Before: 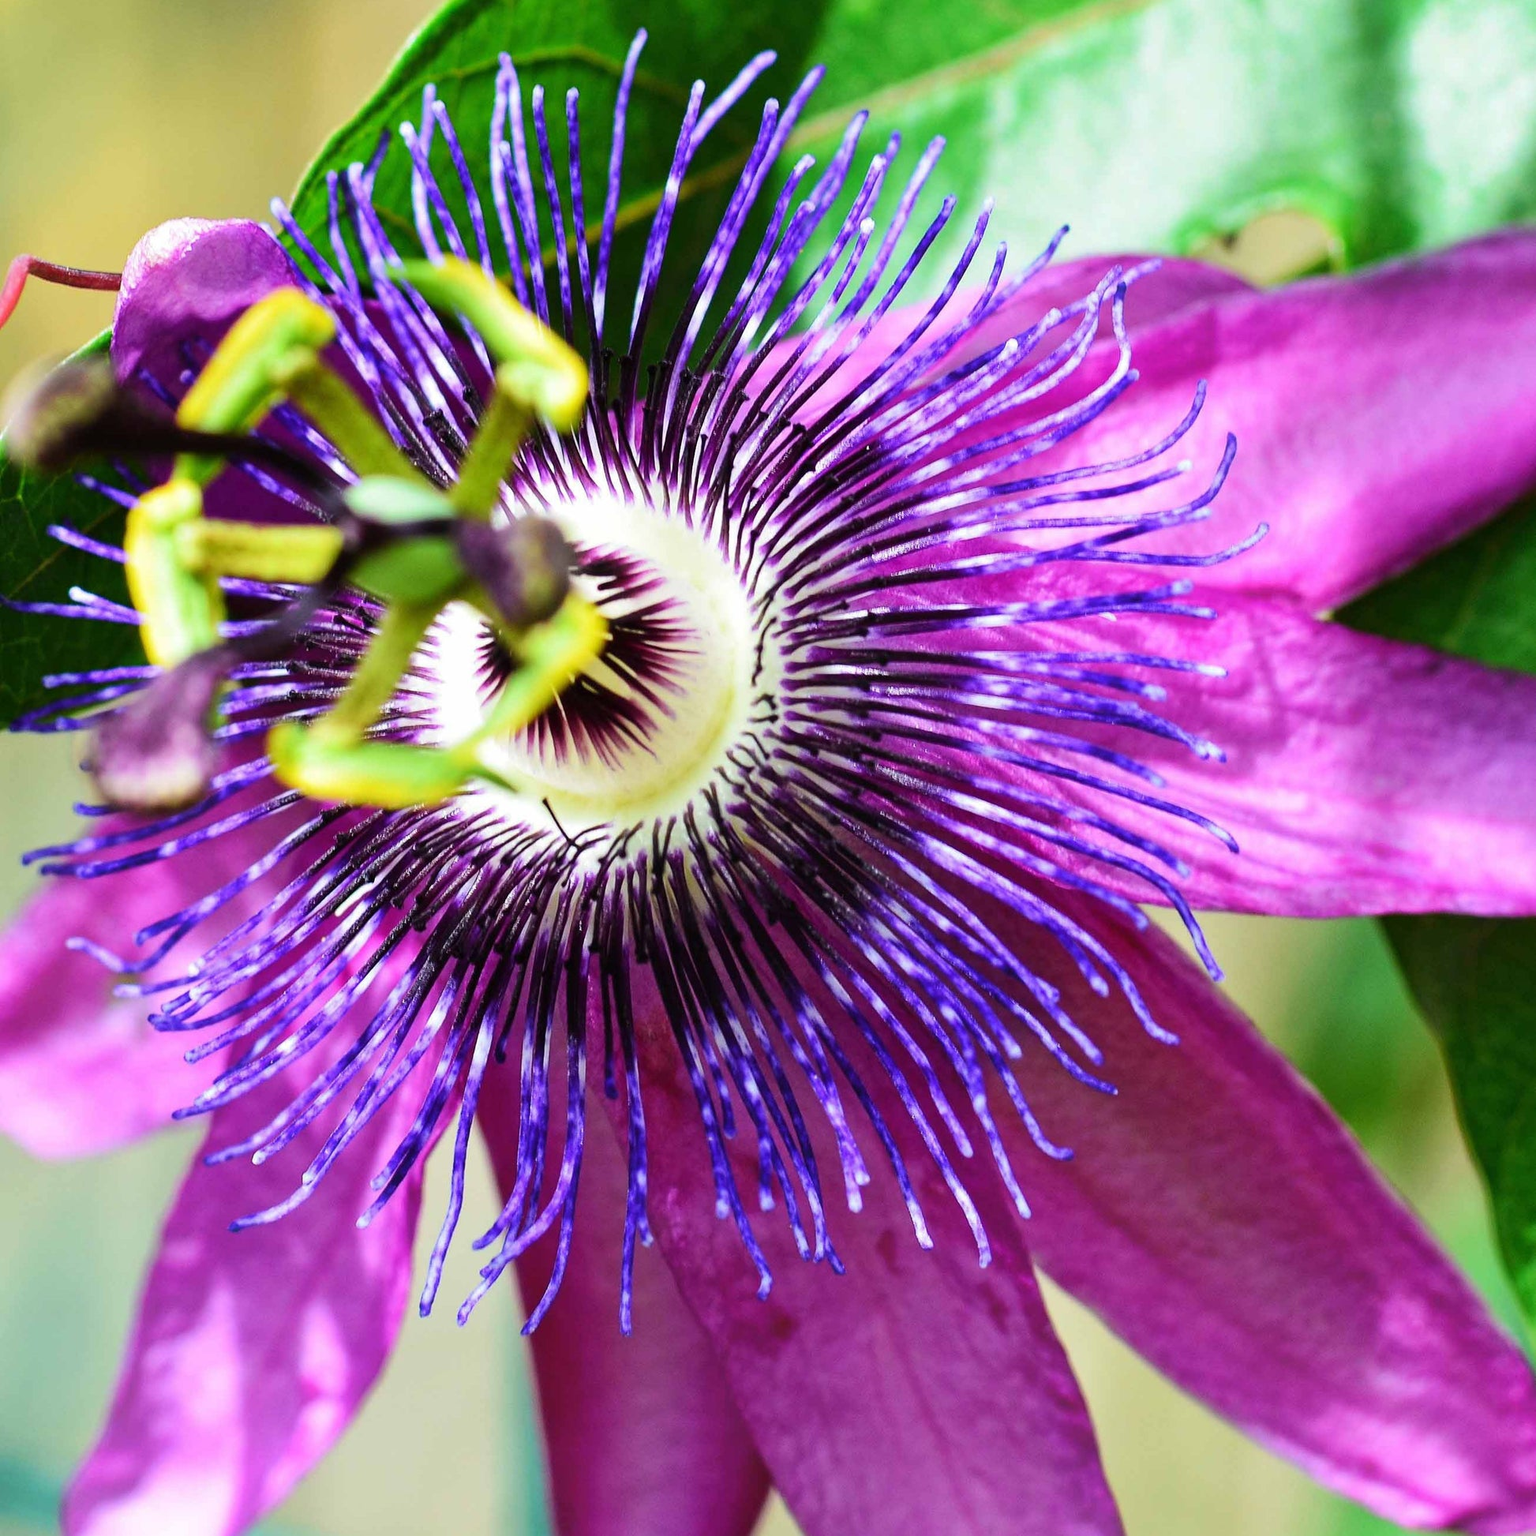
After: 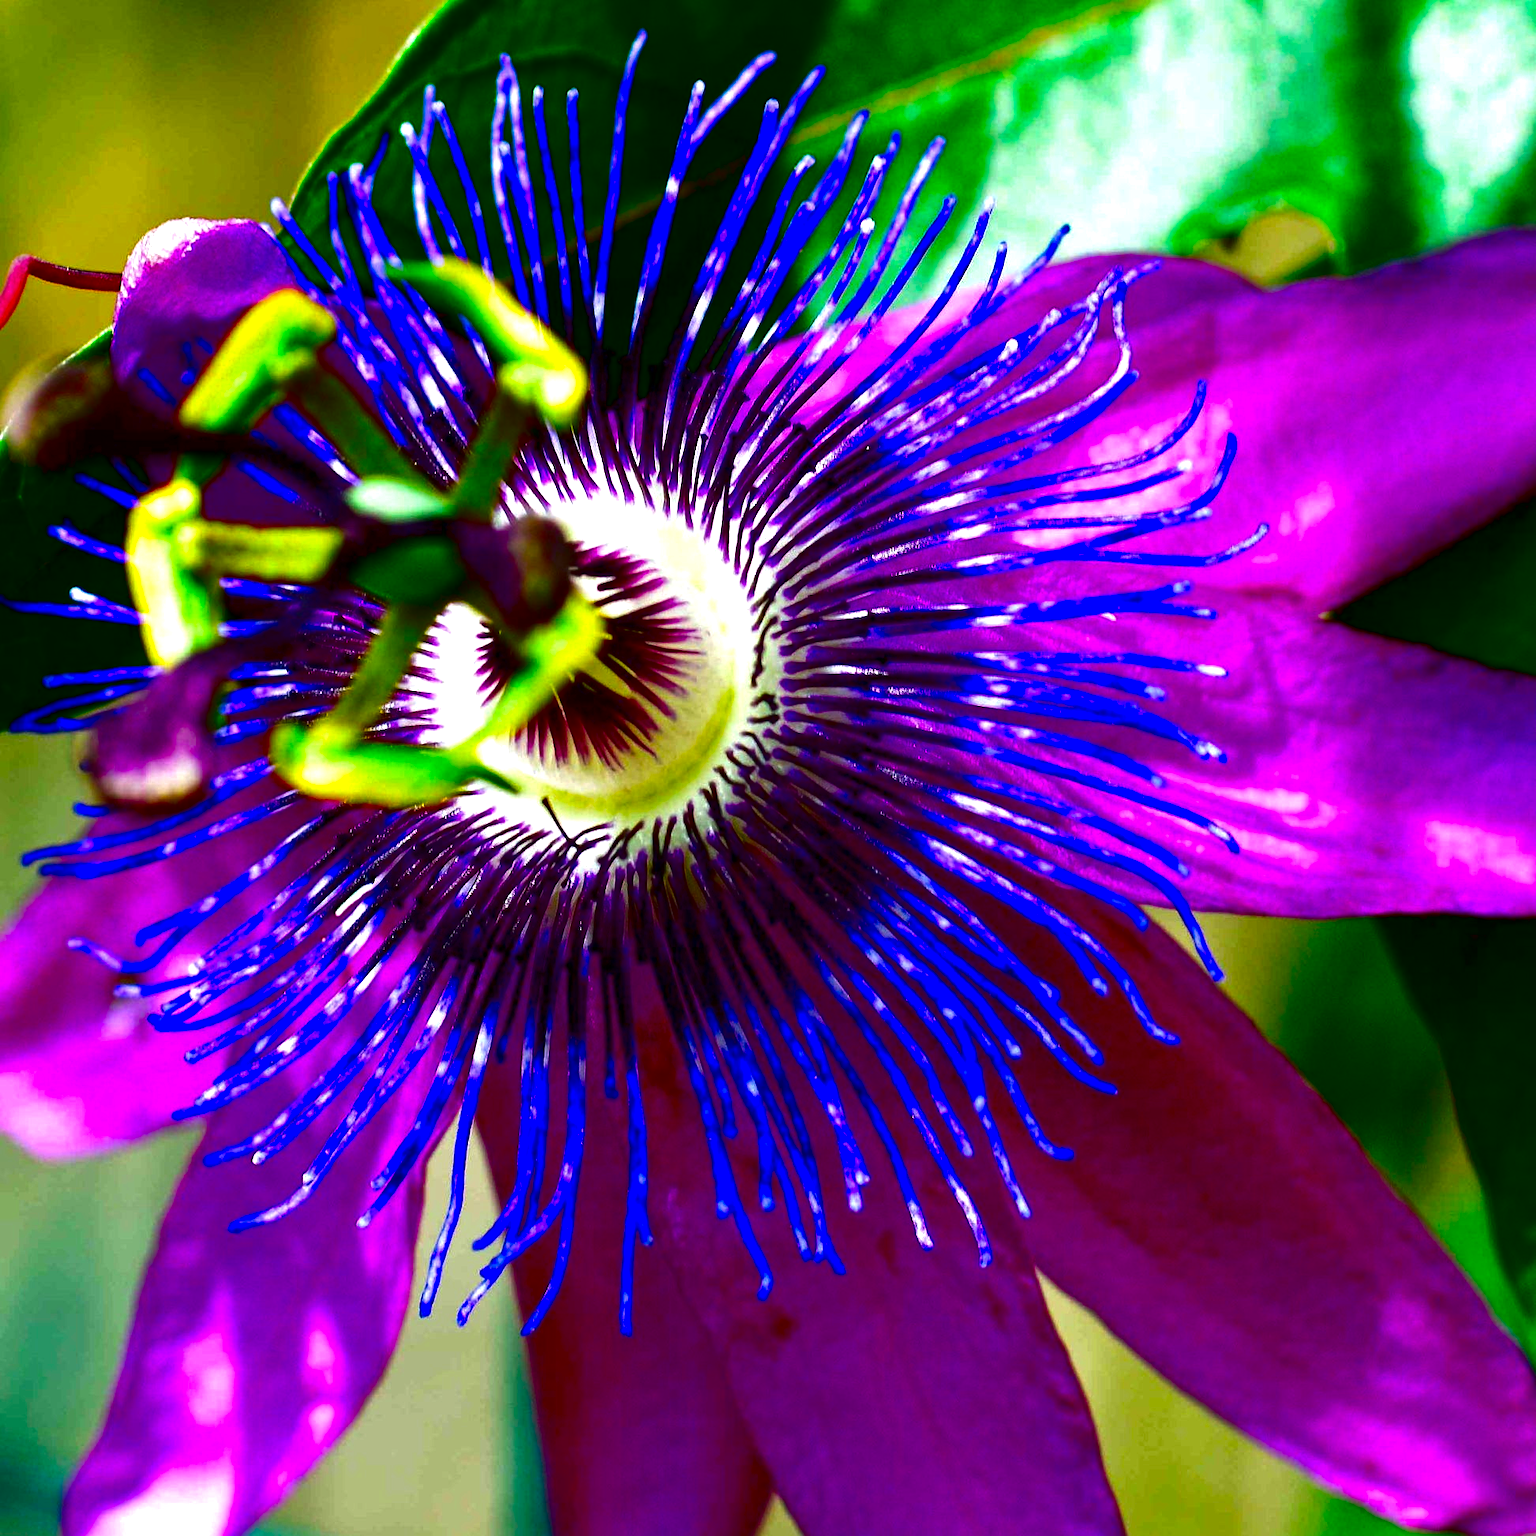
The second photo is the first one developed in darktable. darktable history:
exposure: exposure 0.29 EV, compensate highlight preservation false
contrast brightness saturation: brightness -1, saturation 1
